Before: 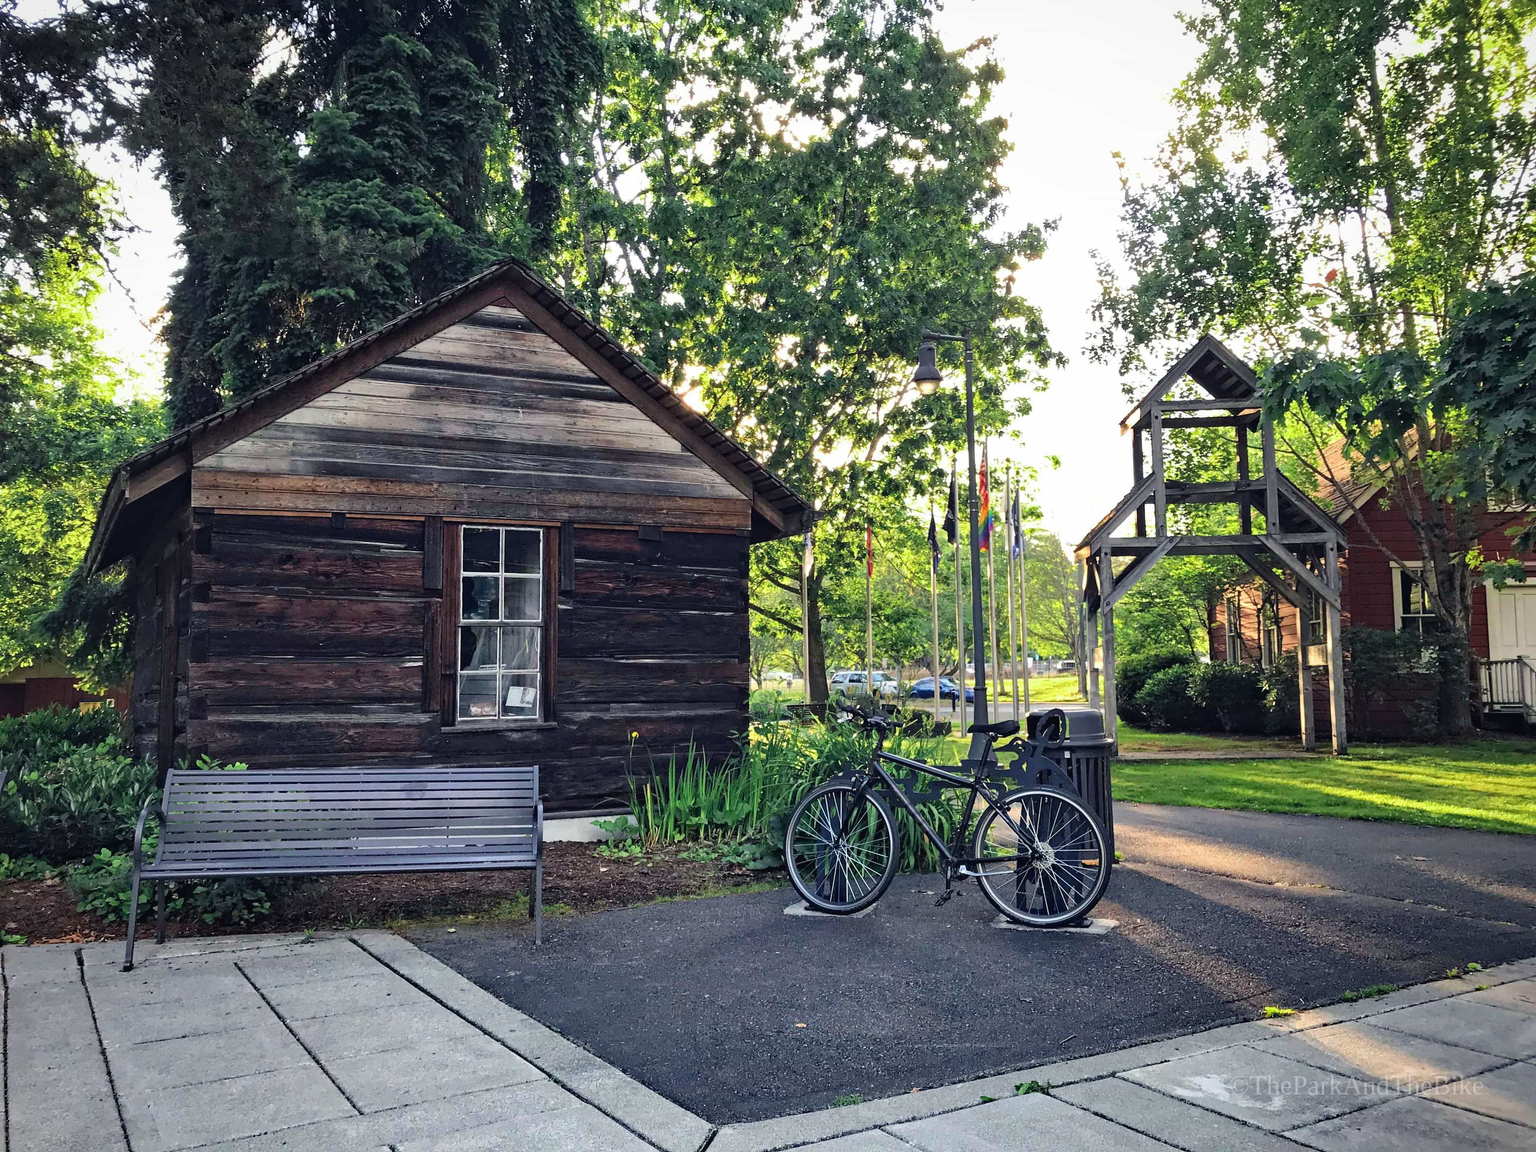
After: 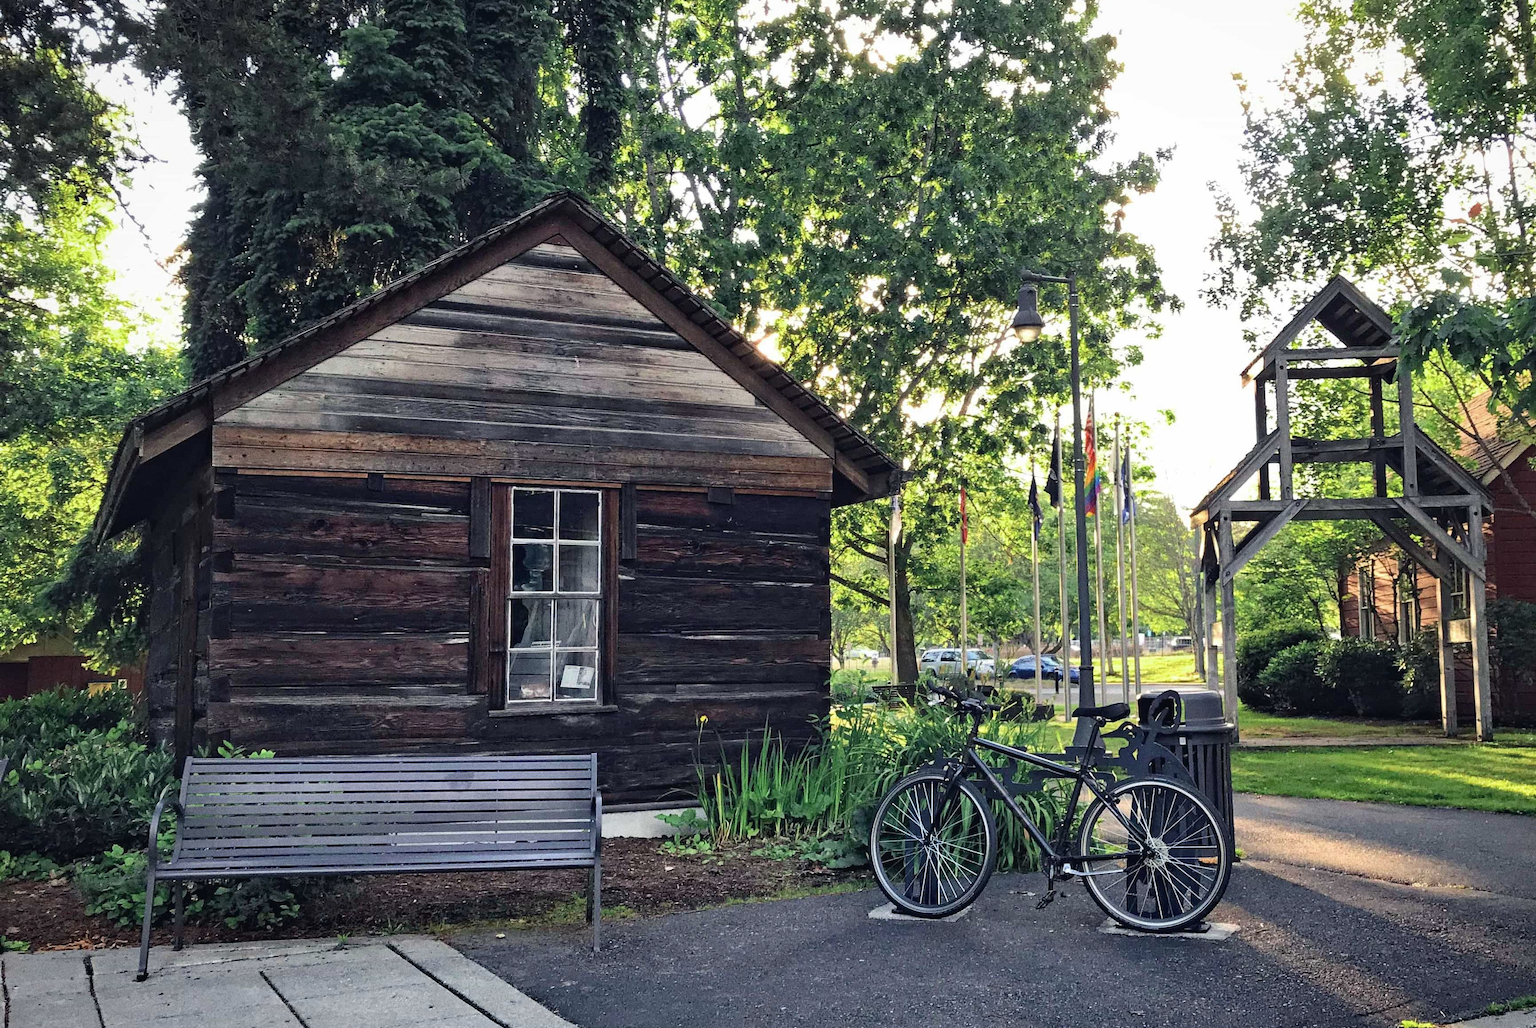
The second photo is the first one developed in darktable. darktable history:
crop: top 7.49%, right 9.717%, bottom 11.943%
grain: coarseness 0.09 ISO, strength 40%
contrast brightness saturation: saturation -0.1
